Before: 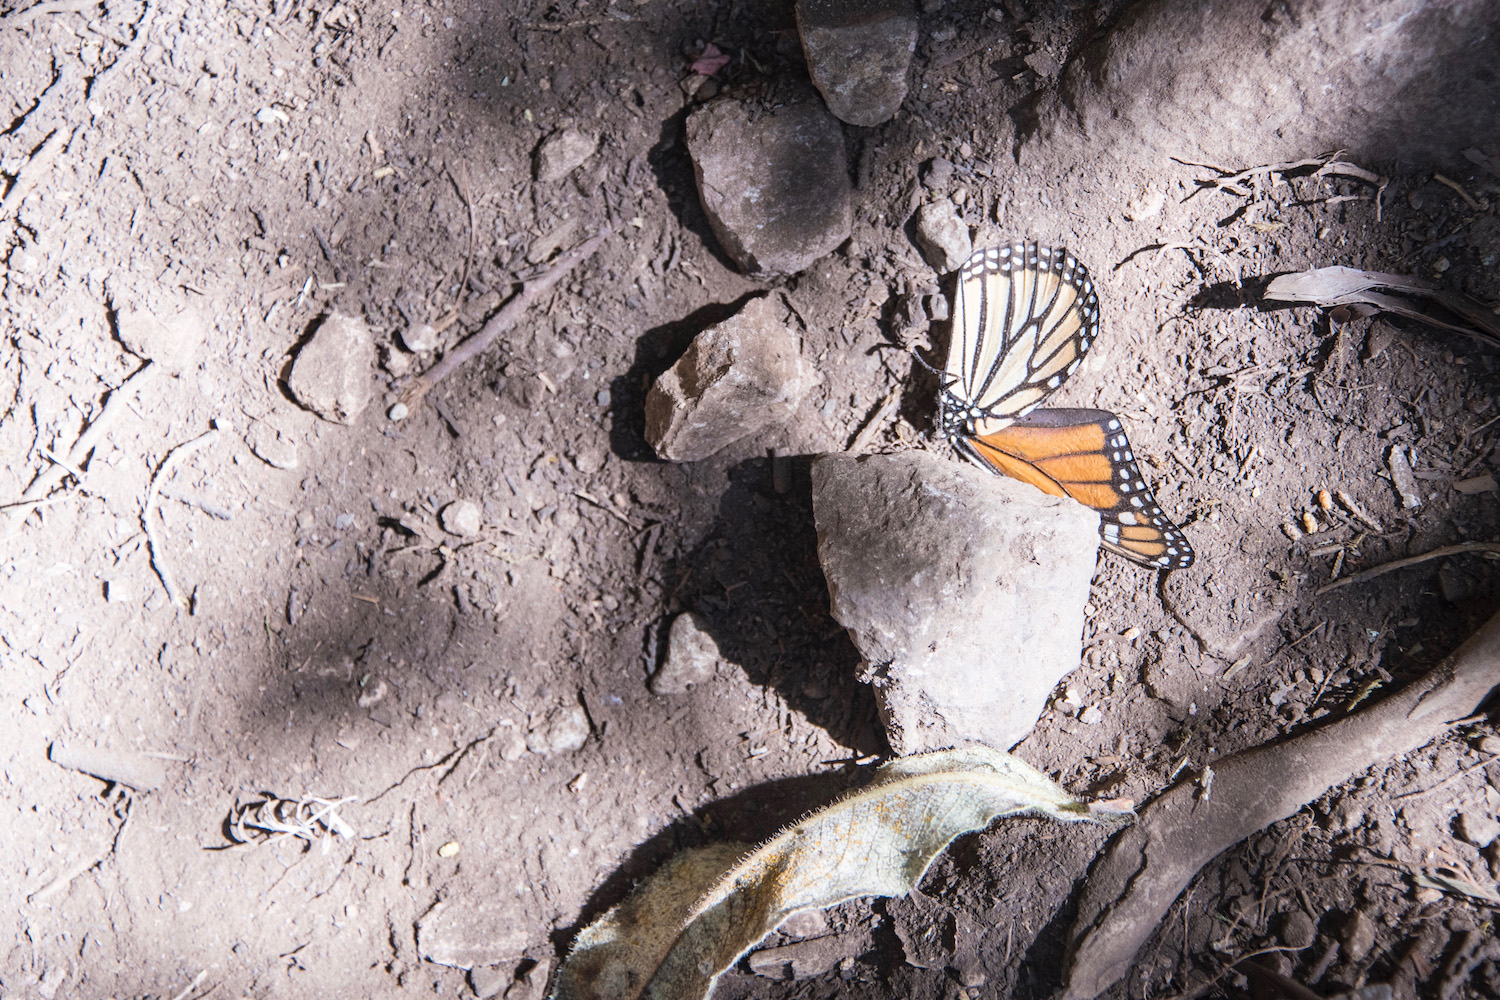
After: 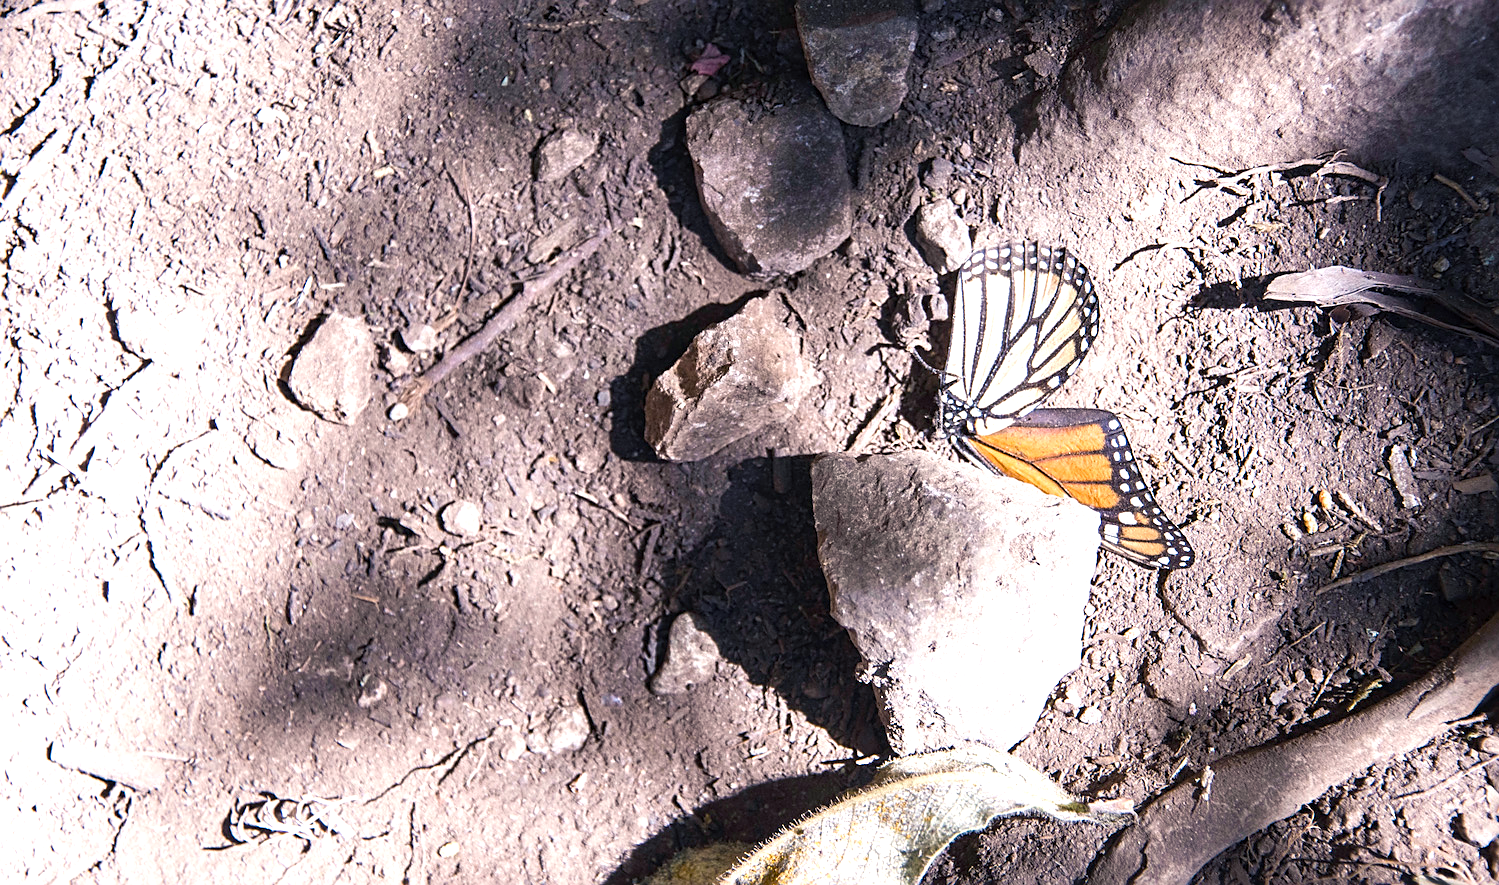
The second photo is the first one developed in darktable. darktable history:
sharpen: on, module defaults
color balance rgb: shadows lift › chroma 4.21%, shadows lift › hue 252.22°, highlights gain › chroma 1.36%, highlights gain › hue 50.24°, perceptual saturation grading › mid-tones 6.33%, perceptual saturation grading › shadows 72.44%, perceptual brilliance grading › highlights 11.59%, contrast 5.05%
crop and rotate: top 0%, bottom 11.49%
